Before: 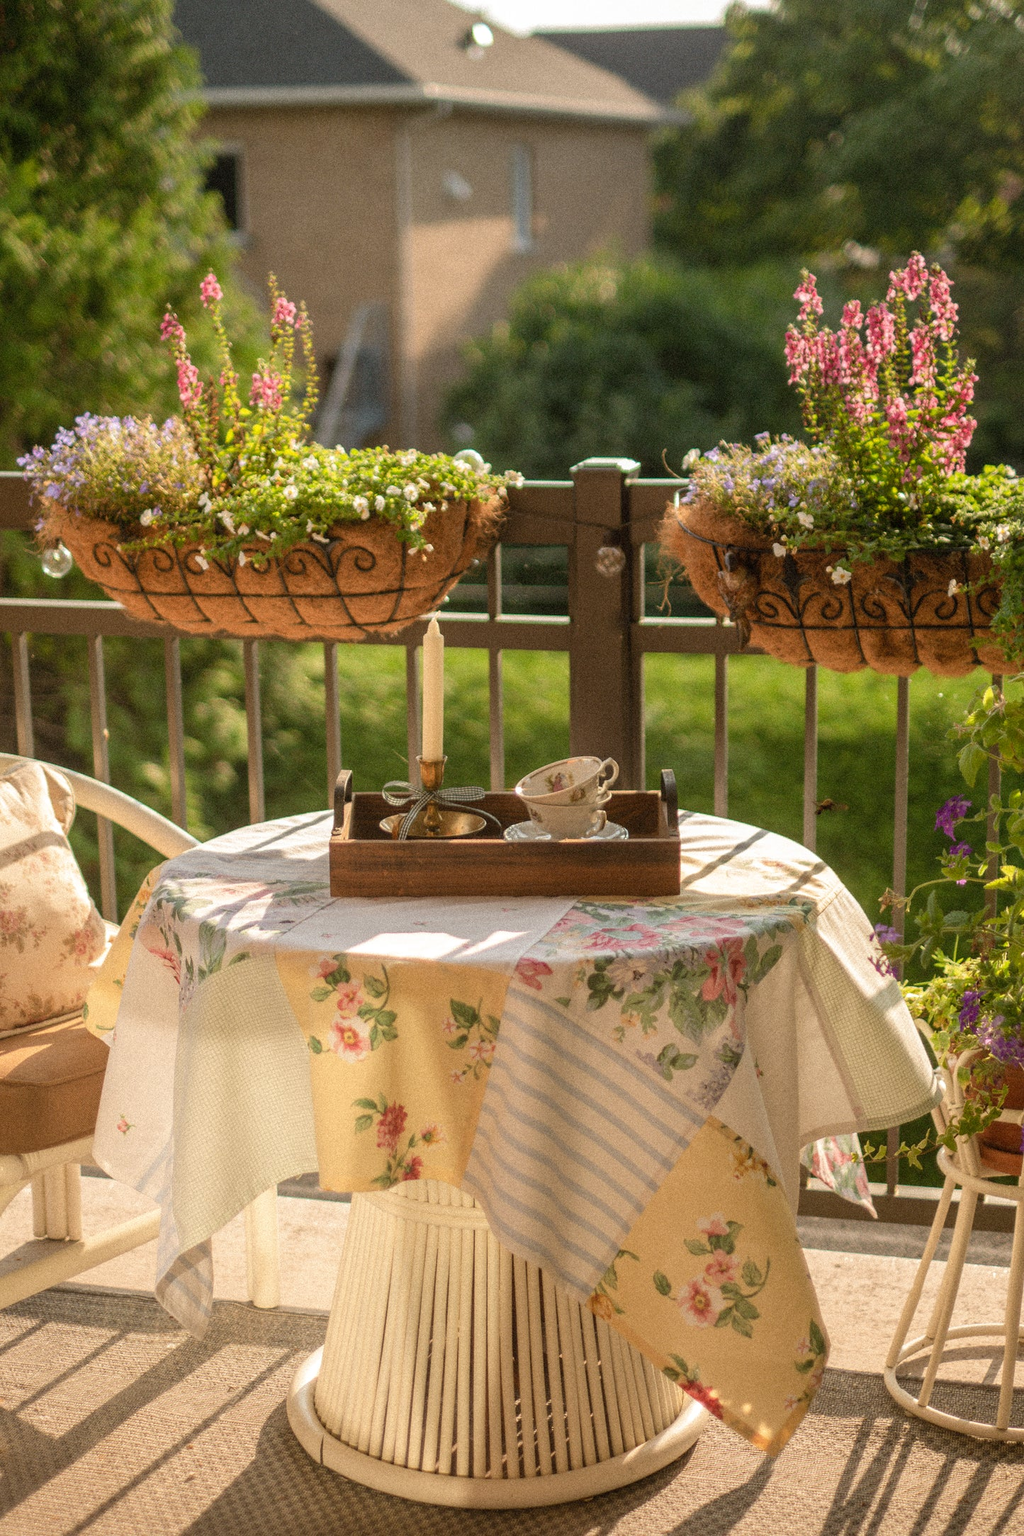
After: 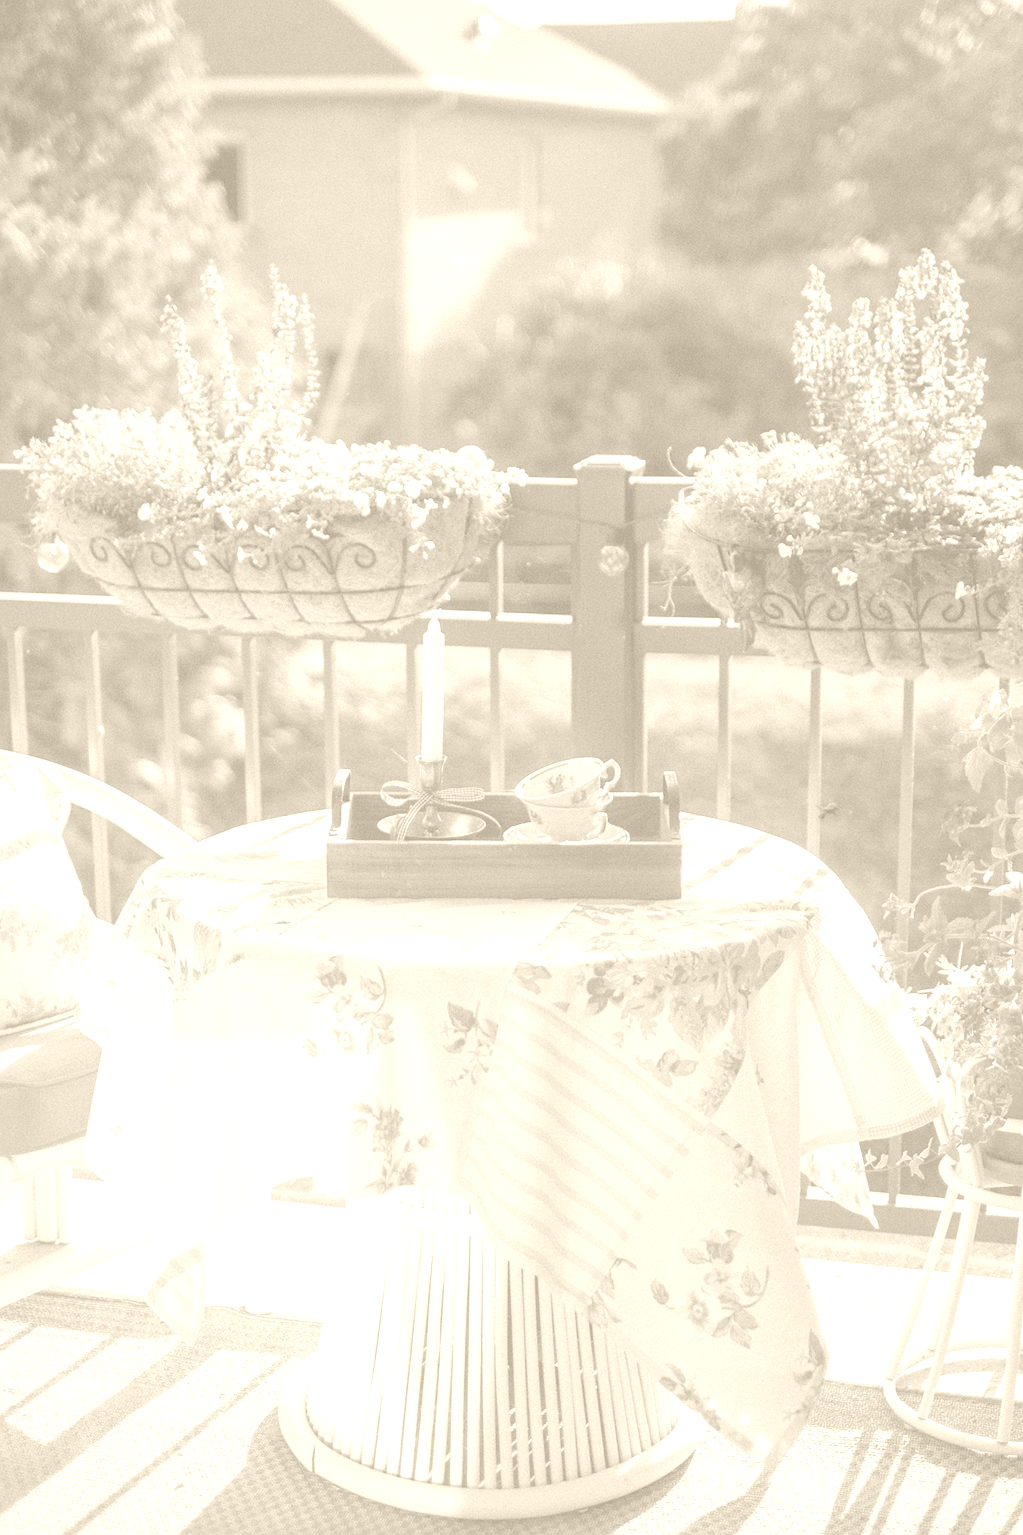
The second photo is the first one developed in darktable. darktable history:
crop and rotate: angle -0.5°
tone equalizer: on, module defaults
colorize: hue 36°, saturation 71%, lightness 80.79%
velvia: strength 27%
sharpen: amount 0.2
